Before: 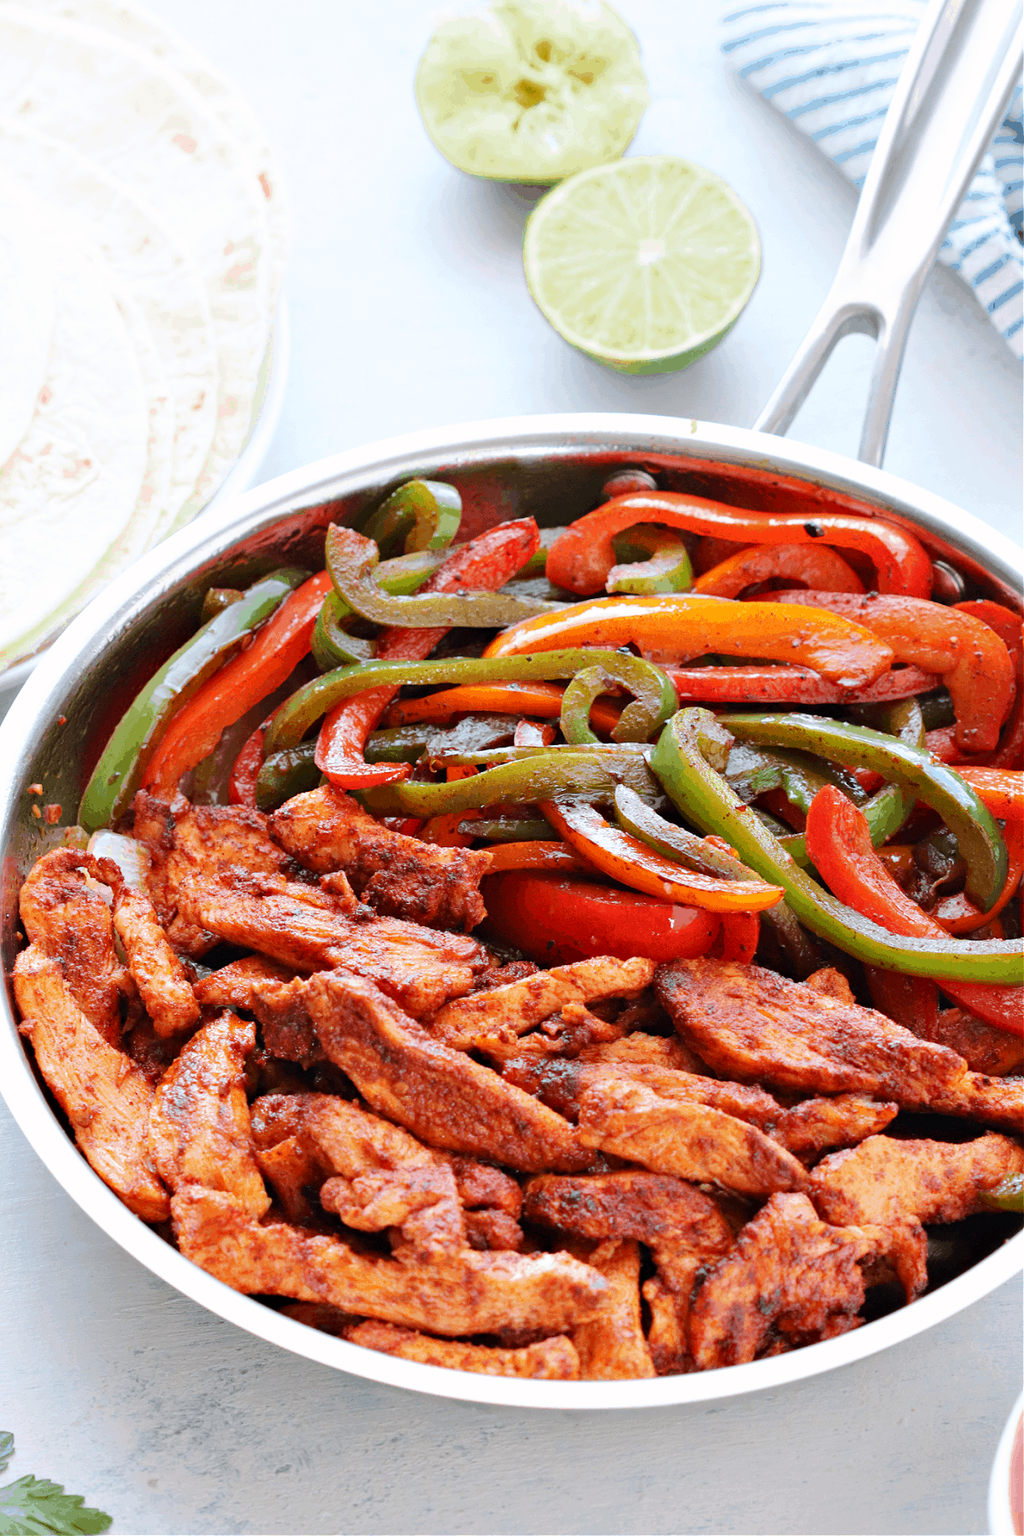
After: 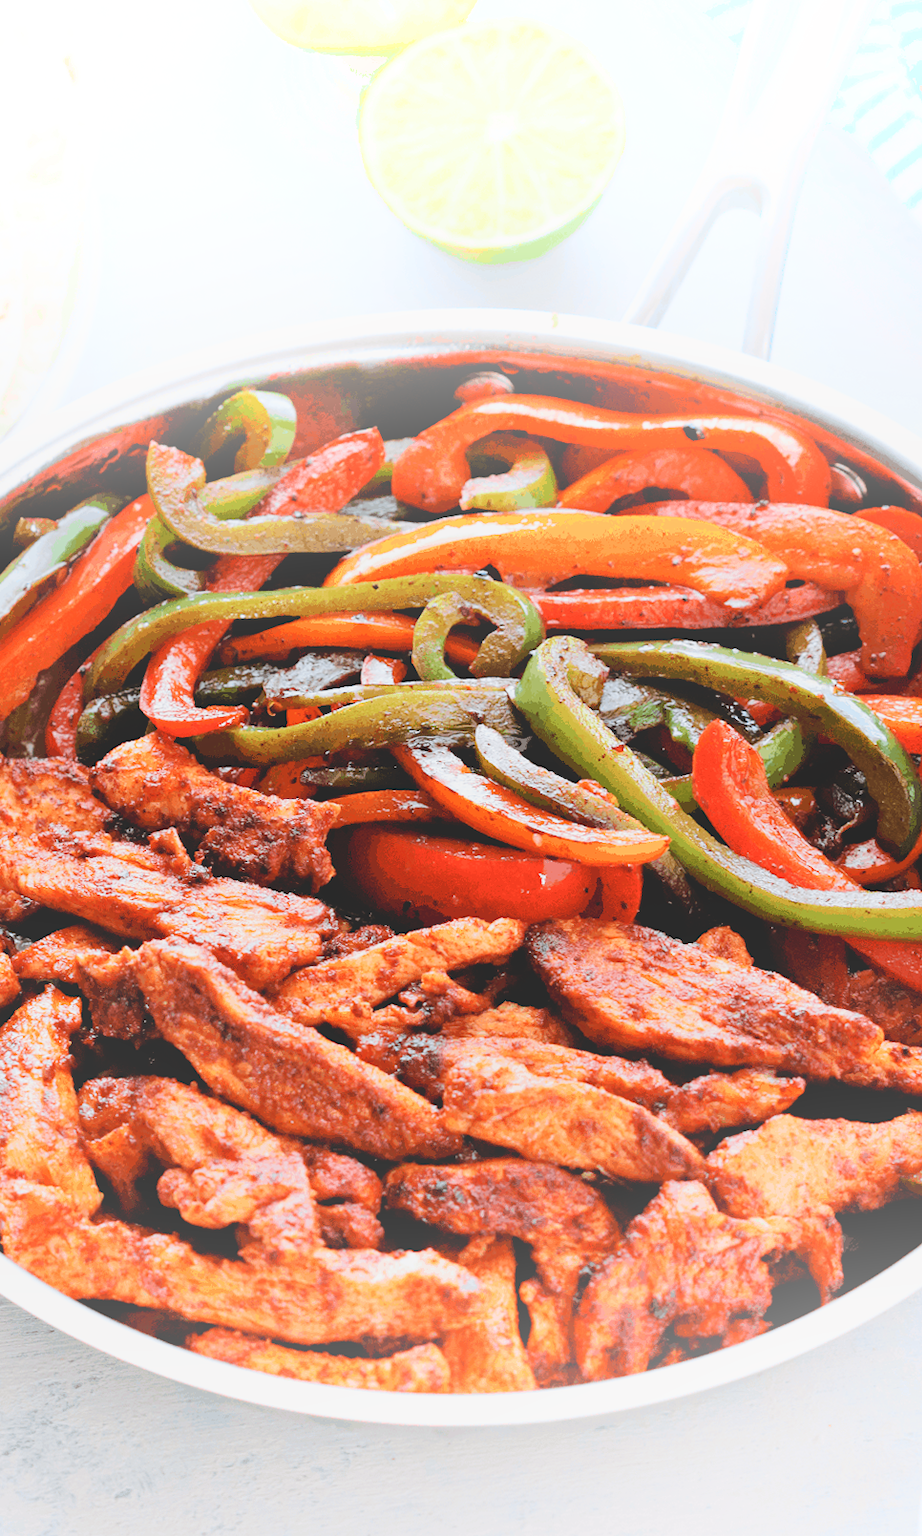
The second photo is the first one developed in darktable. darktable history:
crop and rotate: left 17.959%, top 5.771%, right 1.742%
rotate and perspective: rotation -1.32°, lens shift (horizontal) -0.031, crop left 0.015, crop right 0.985, crop top 0.047, crop bottom 0.982
bloom: size 40%
filmic rgb: black relative exposure -5 EV, white relative exposure 3.5 EV, hardness 3.19, contrast 1.5, highlights saturation mix -50%
